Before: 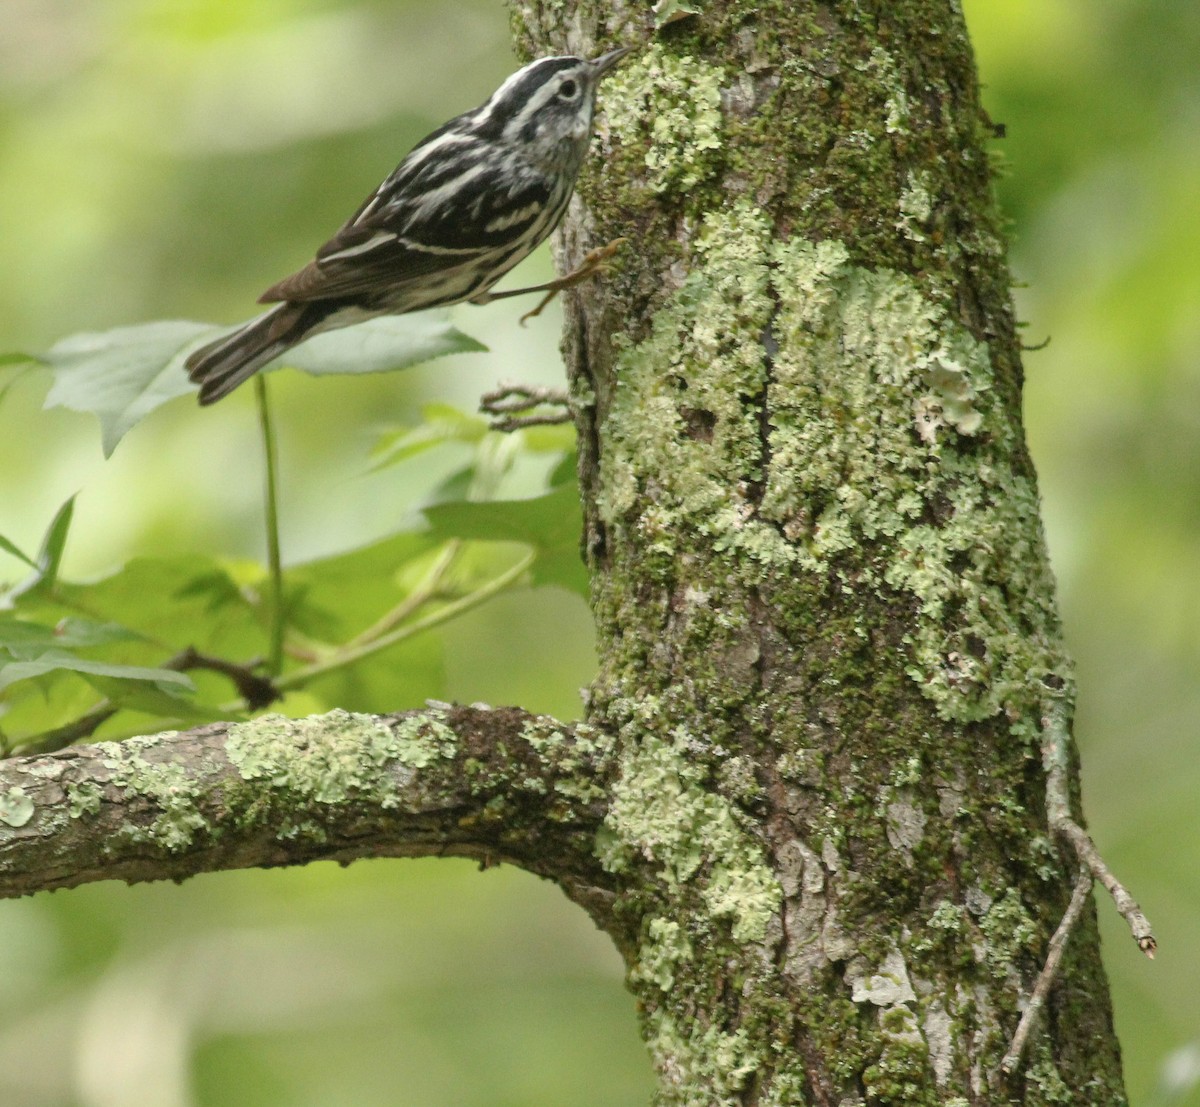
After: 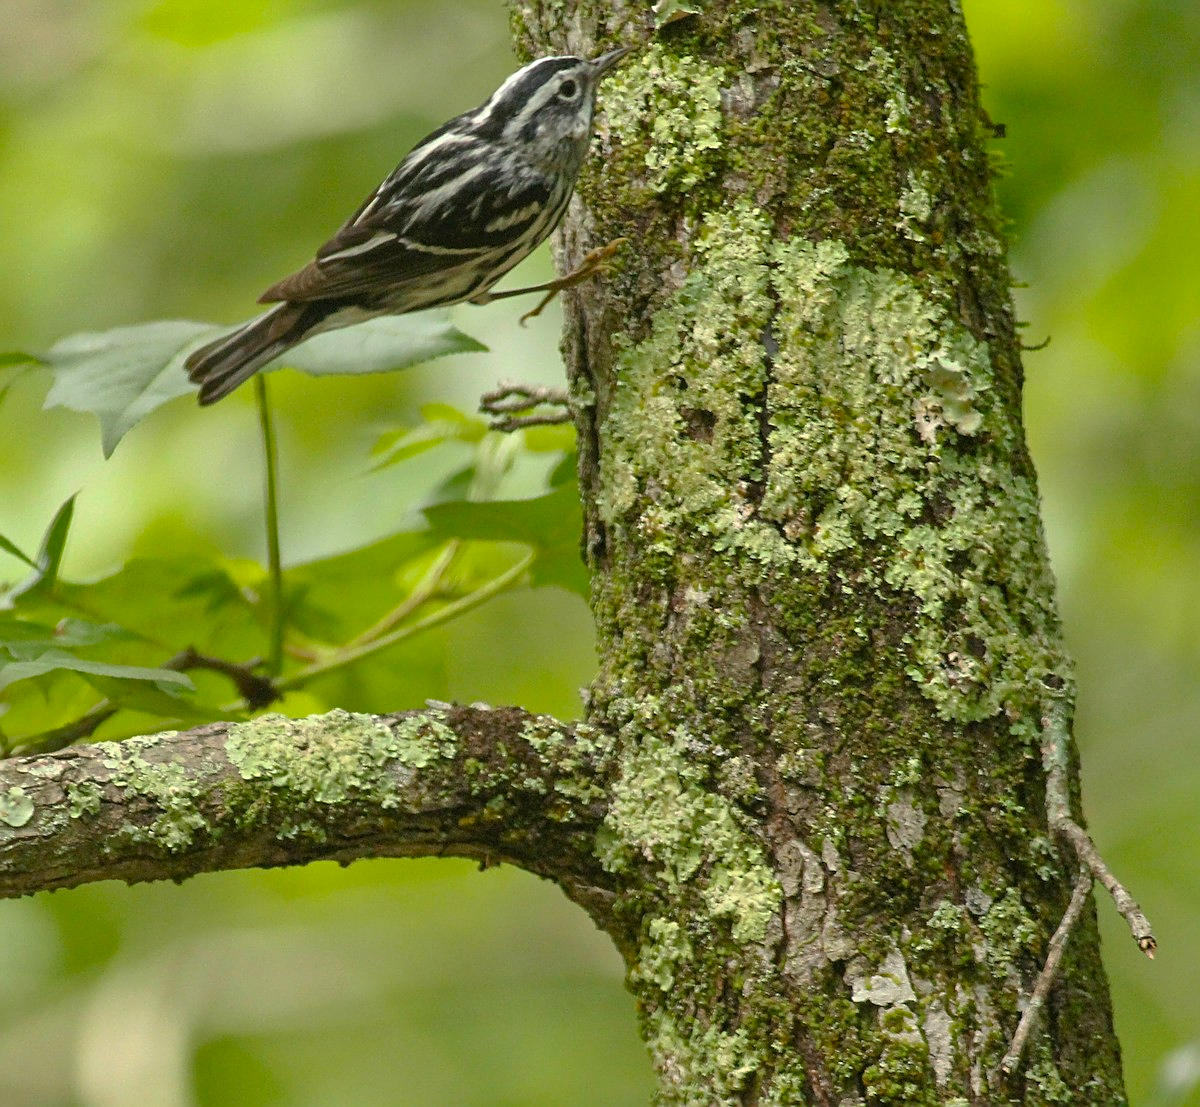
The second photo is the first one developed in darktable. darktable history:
base curve: curves: ch0 [(0, 0) (0.74, 0.67) (1, 1)], preserve colors none
shadows and highlights: low approximation 0.01, soften with gaussian
color balance rgb: perceptual saturation grading › global saturation 31.315%
sharpen: on, module defaults
